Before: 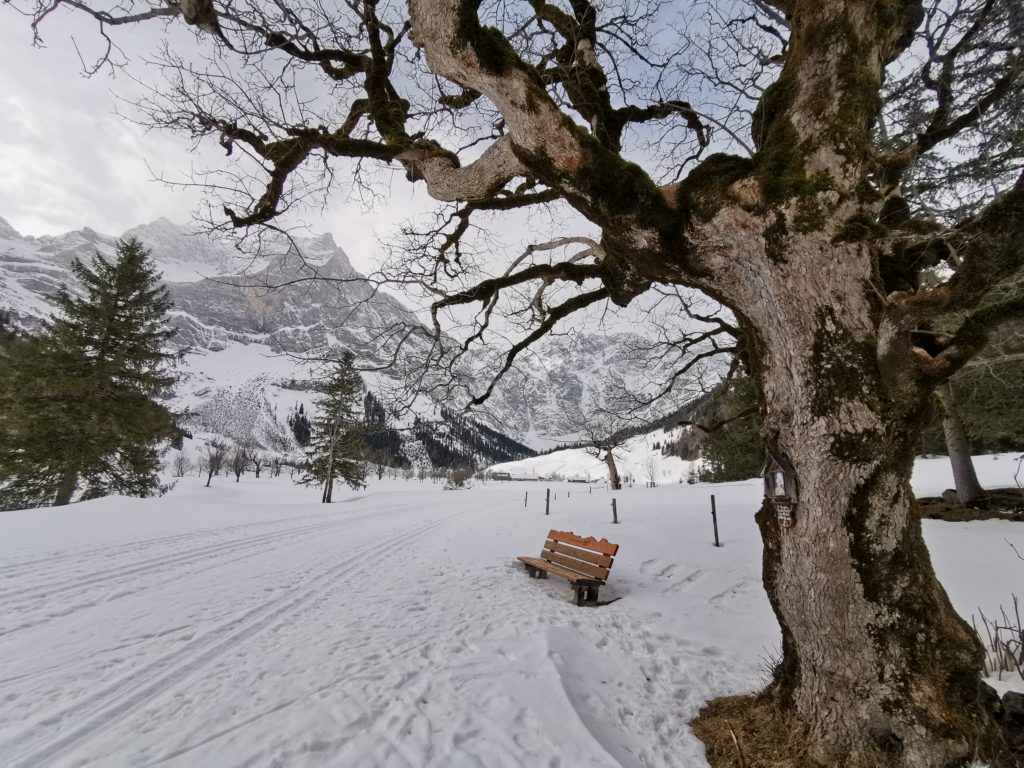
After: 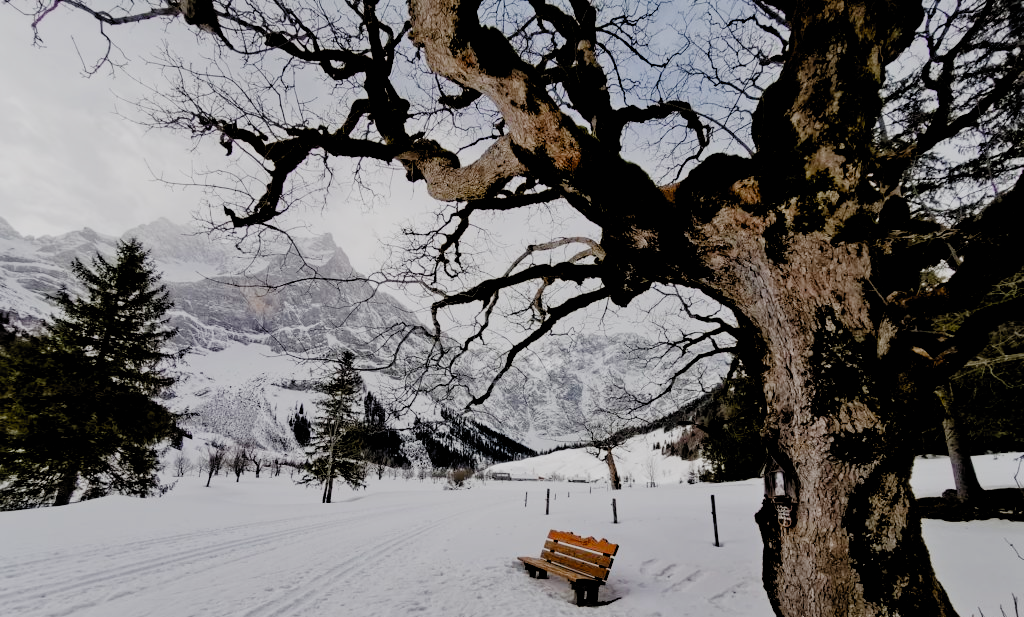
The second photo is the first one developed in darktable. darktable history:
filmic rgb: black relative exposure -2.85 EV, white relative exposure 4.56 EV, hardness 1.77, contrast 1.25, preserve chrominance no, color science v5 (2021)
crop: bottom 19.644%
exposure: black level correction 0.001, compensate highlight preservation false
